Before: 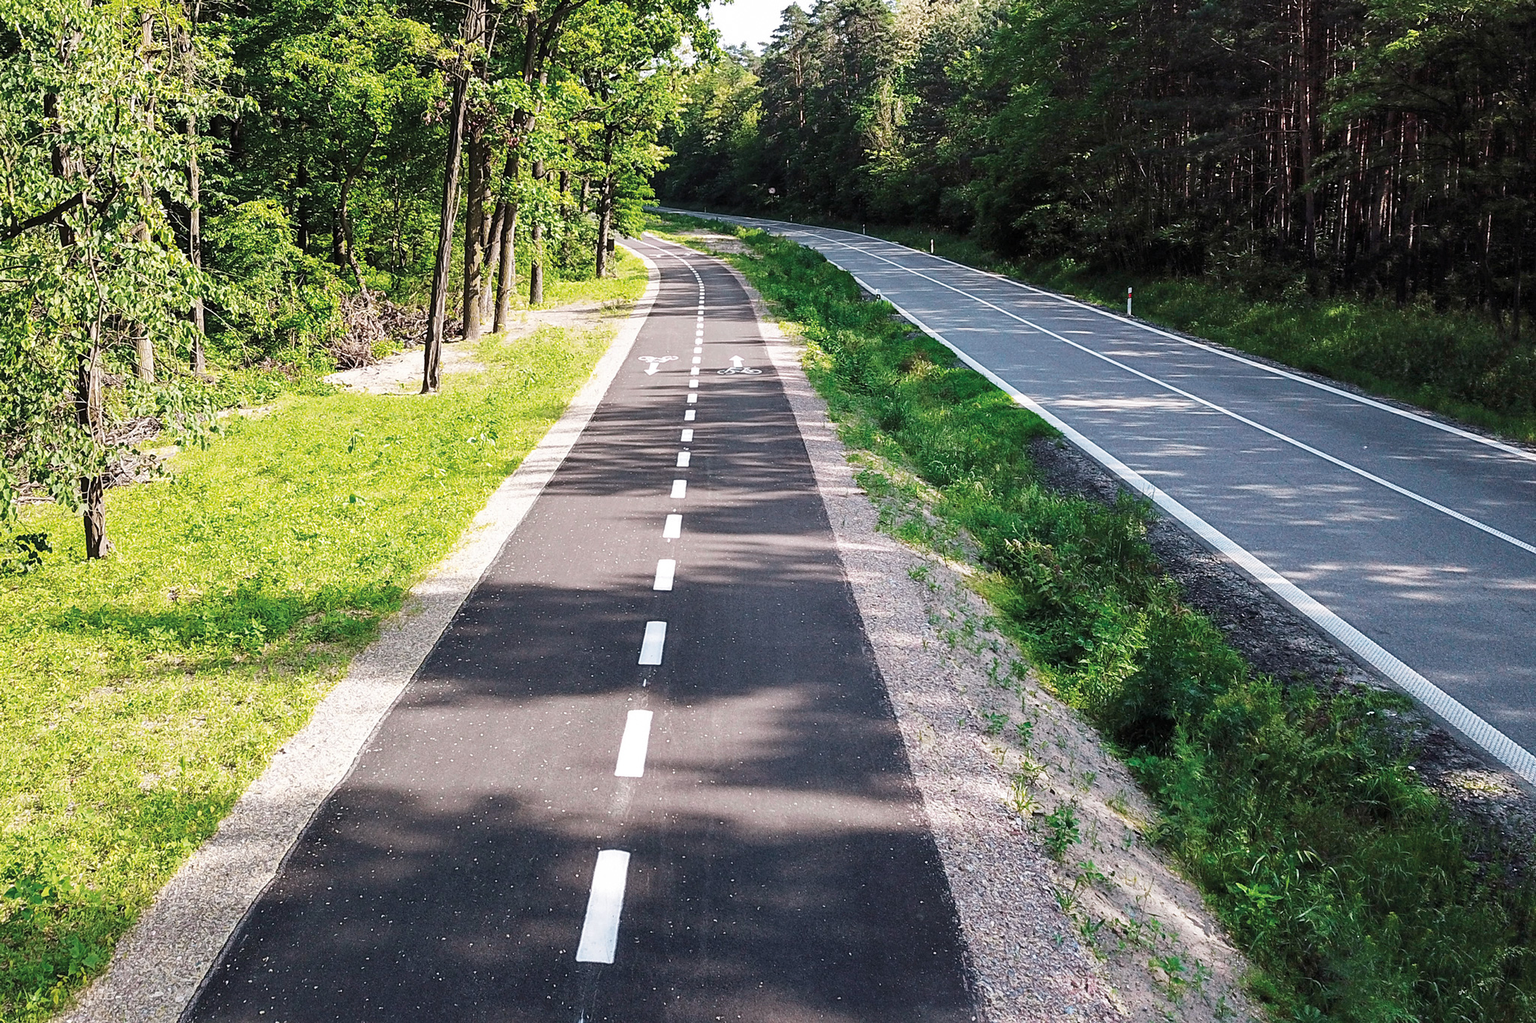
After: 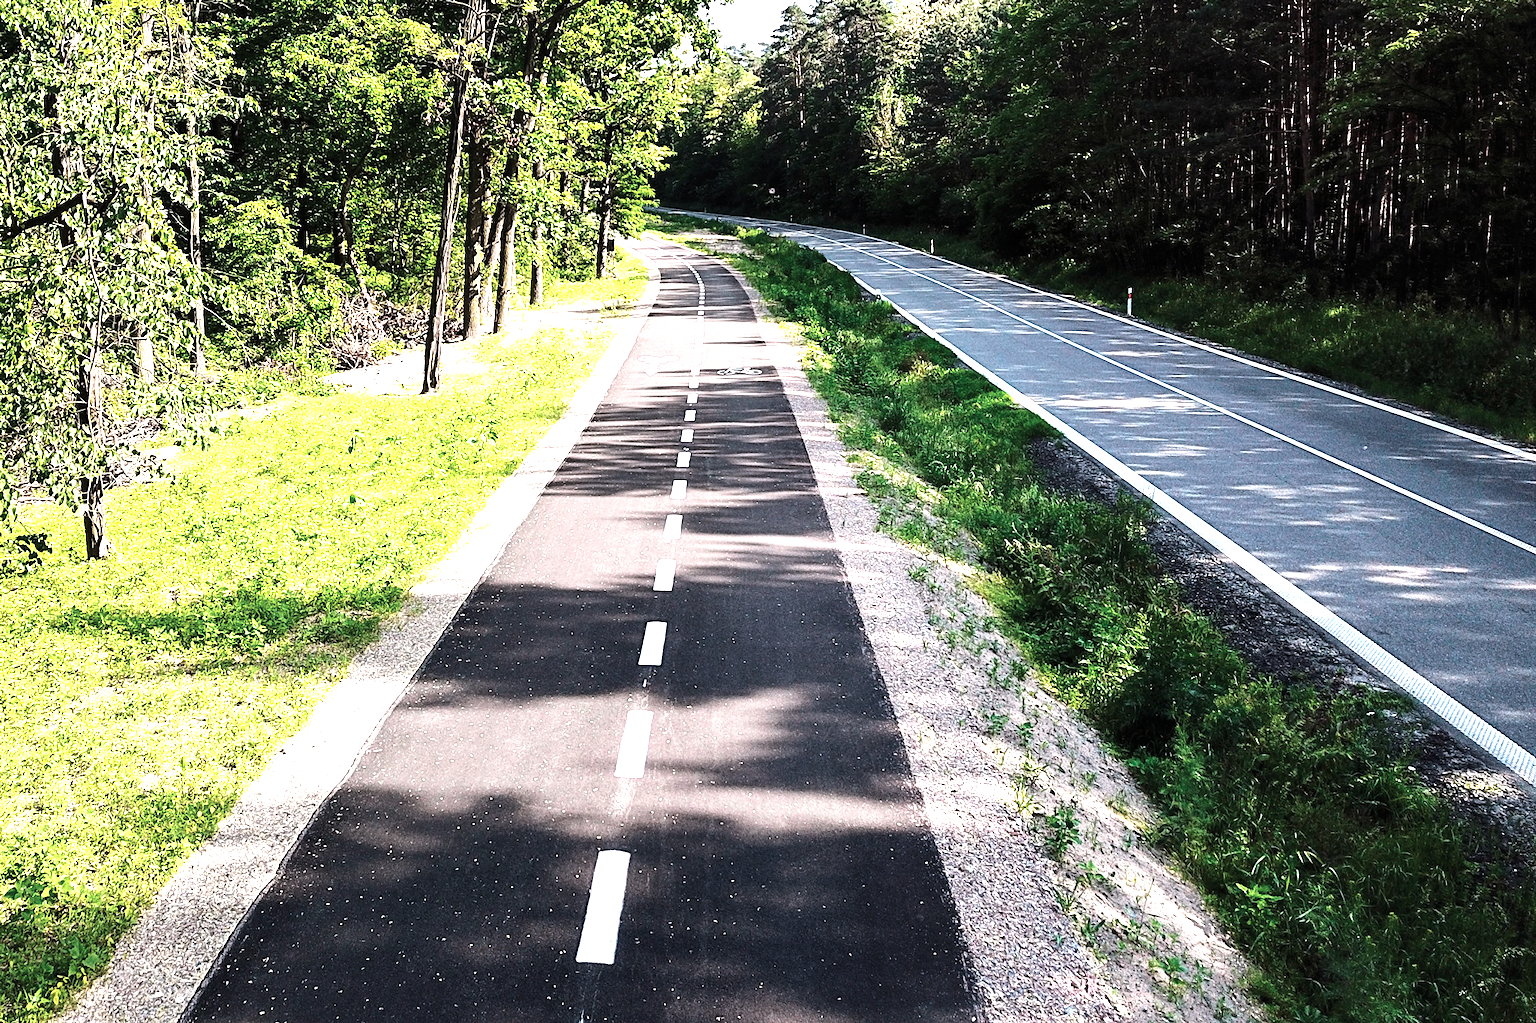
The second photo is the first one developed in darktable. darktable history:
tone equalizer: -8 EV -1.08 EV, -7 EV -1.01 EV, -6 EV -0.867 EV, -5 EV -0.578 EV, -3 EV 0.578 EV, -2 EV 0.867 EV, -1 EV 1.01 EV, +0 EV 1.08 EV, edges refinement/feathering 500, mask exposure compensation -1.57 EV, preserve details no
color zones: curves: ch0 [(0, 0.558) (0.143, 0.559) (0.286, 0.529) (0.429, 0.505) (0.571, 0.5) (0.714, 0.5) (0.857, 0.5) (1, 0.558)]; ch1 [(0, 0.469) (0.01, 0.469) (0.12, 0.446) (0.248, 0.469) (0.5, 0.5) (0.748, 0.5) (0.99, 0.469) (1, 0.469)]
